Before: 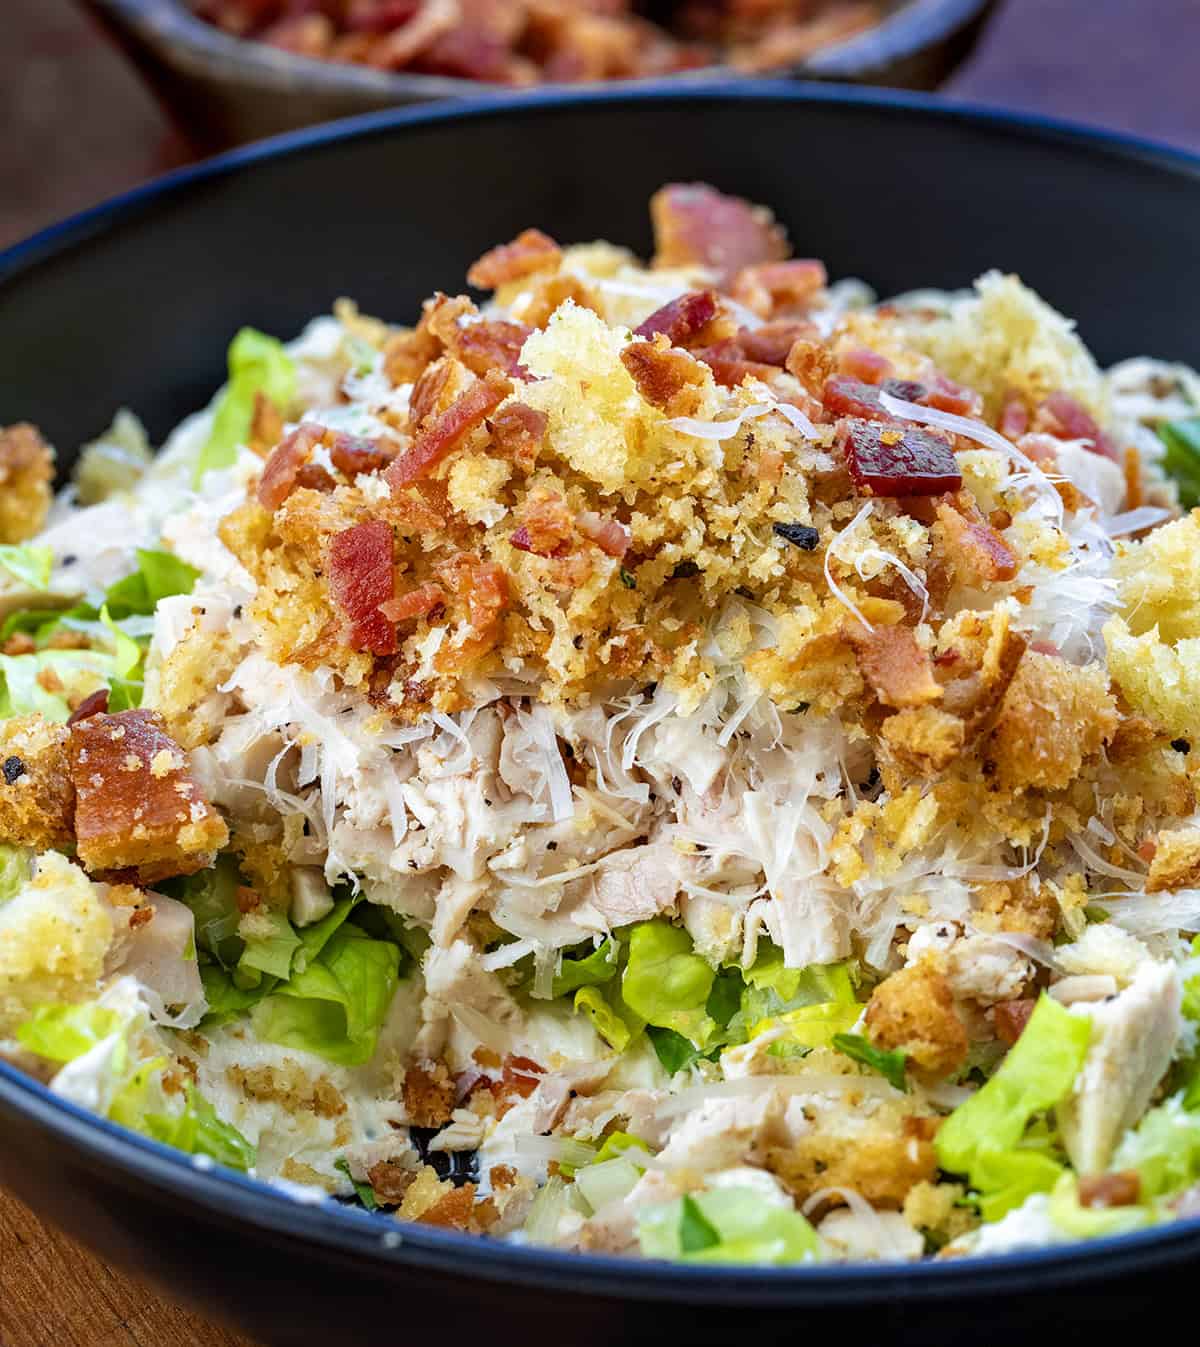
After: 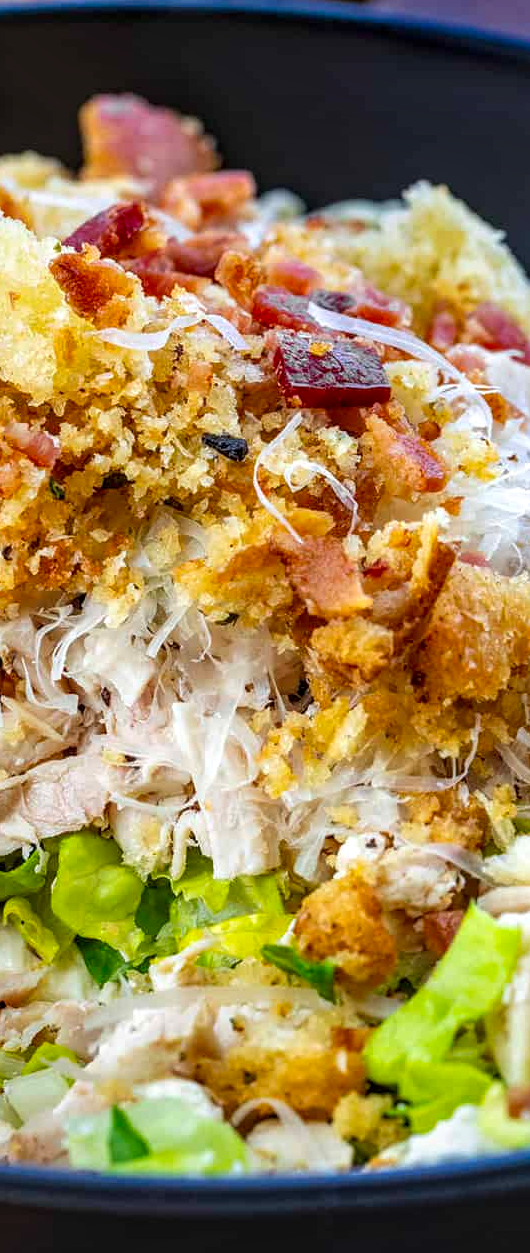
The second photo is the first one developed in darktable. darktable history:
crop: left 47.628%, top 6.643%, right 7.874%
local contrast: on, module defaults
